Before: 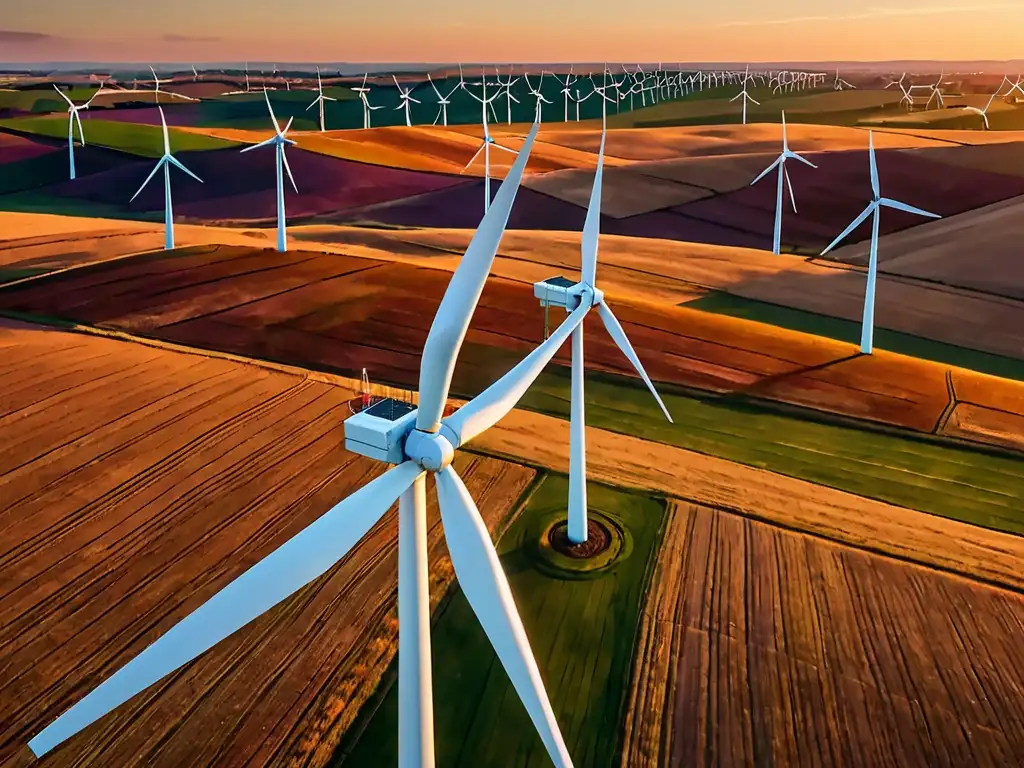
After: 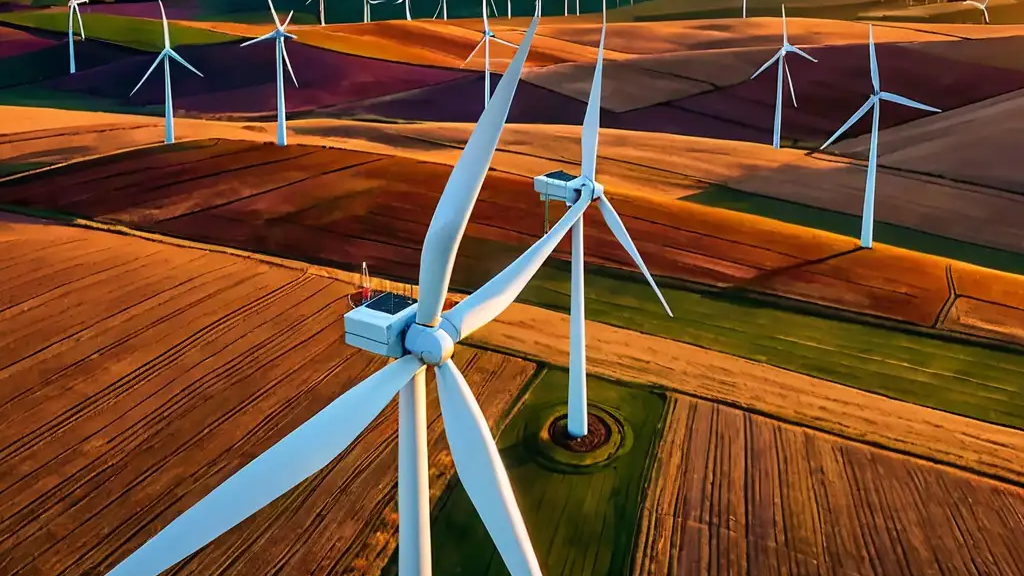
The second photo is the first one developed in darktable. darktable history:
crop: top 13.819%, bottom 11.169%
tone equalizer: on, module defaults
